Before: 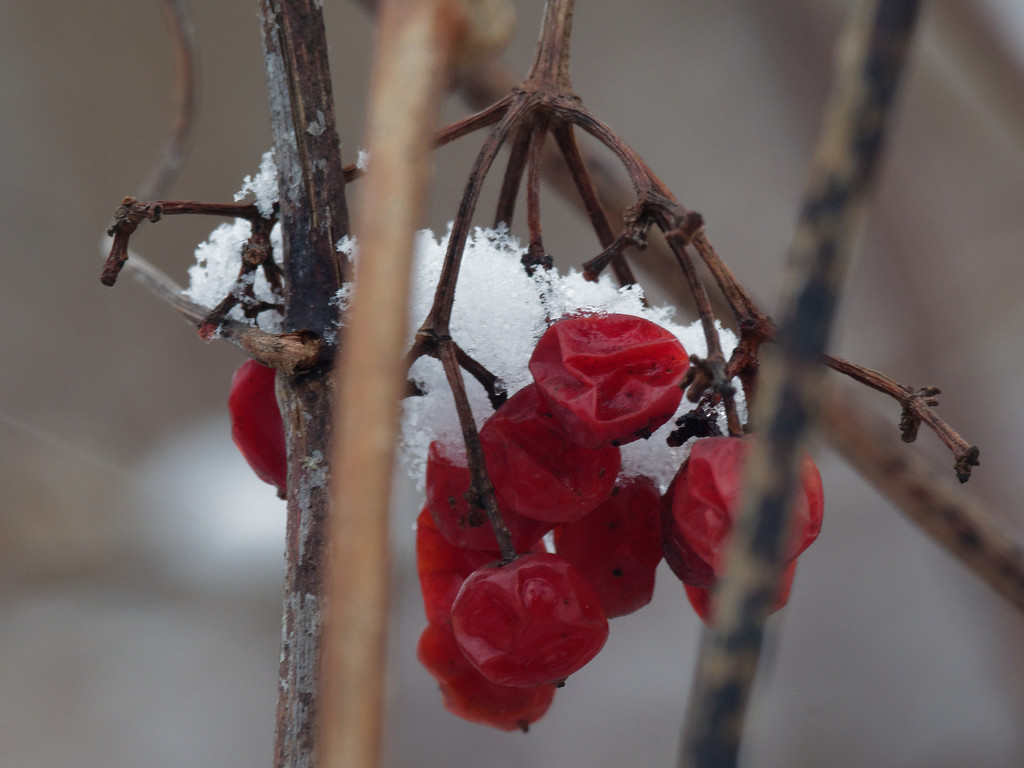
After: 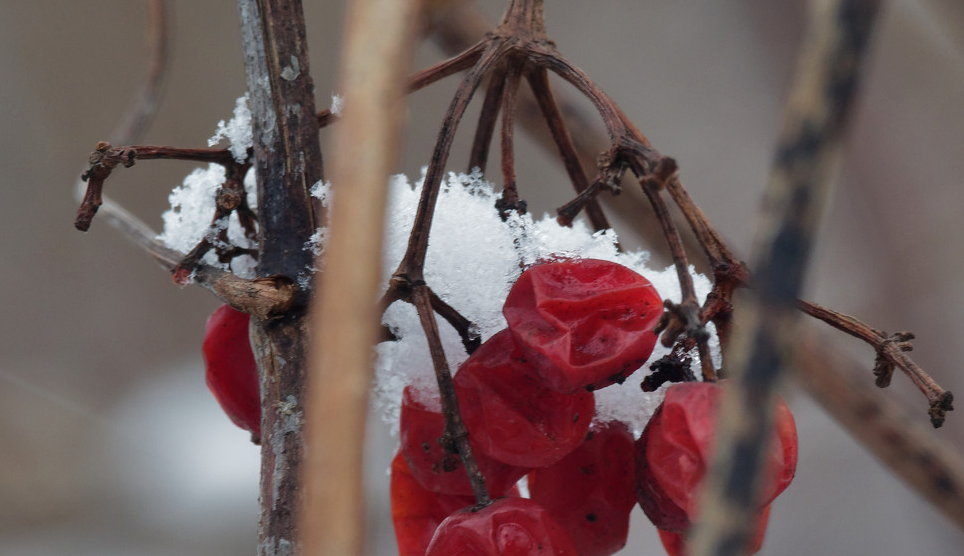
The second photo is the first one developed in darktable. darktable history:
crop: left 2.547%, top 7.223%, right 3.275%, bottom 20.281%
shadows and highlights: shadows 52.57, soften with gaussian
